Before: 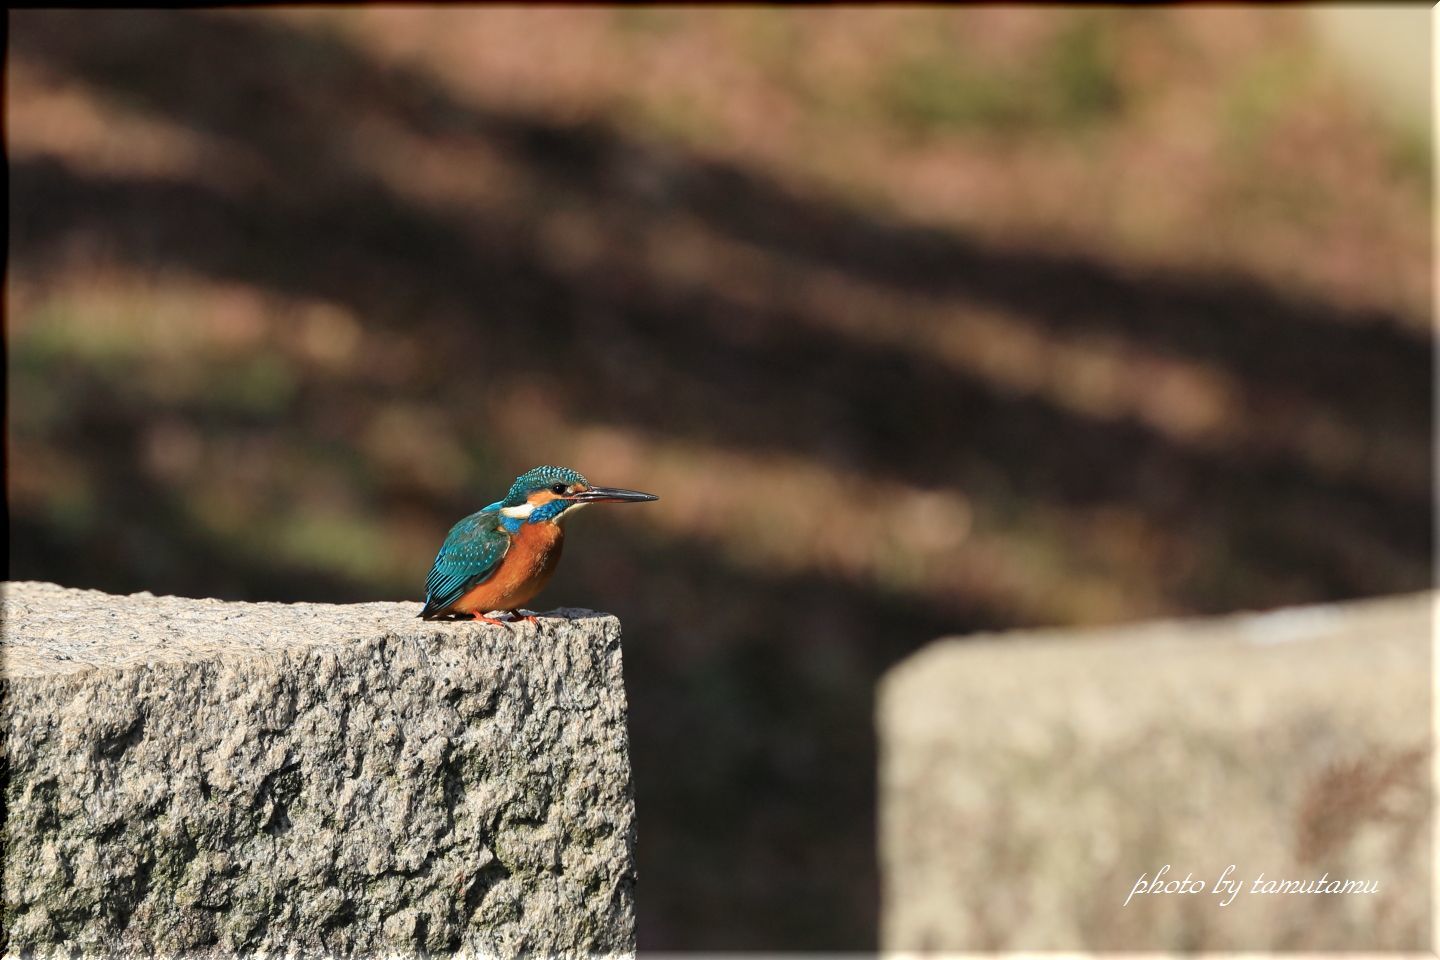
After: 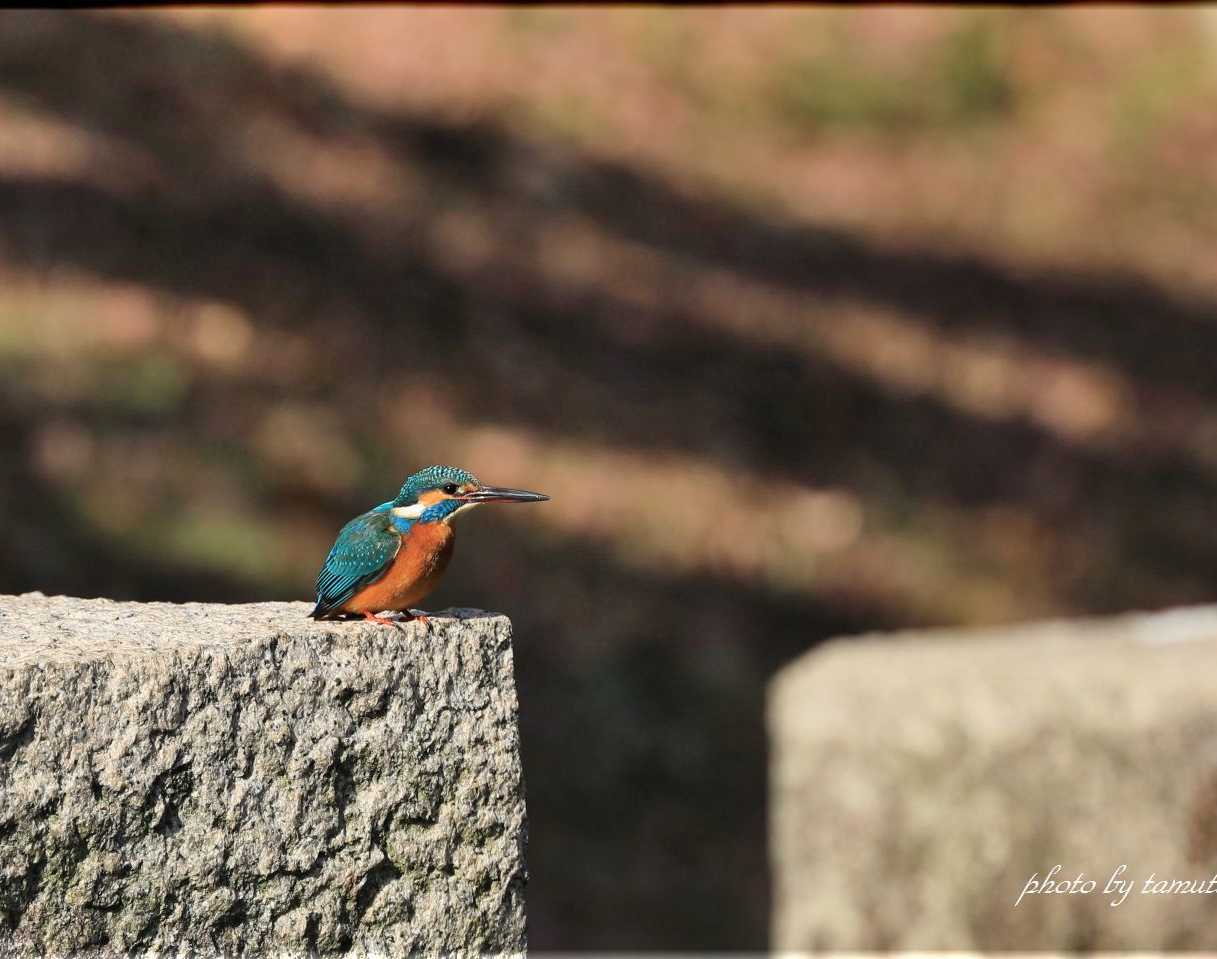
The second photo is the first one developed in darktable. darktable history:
crop: left 7.598%, right 7.871%
shadows and highlights: low approximation 0.01, soften with gaussian
exposure: compensate highlight preservation false
